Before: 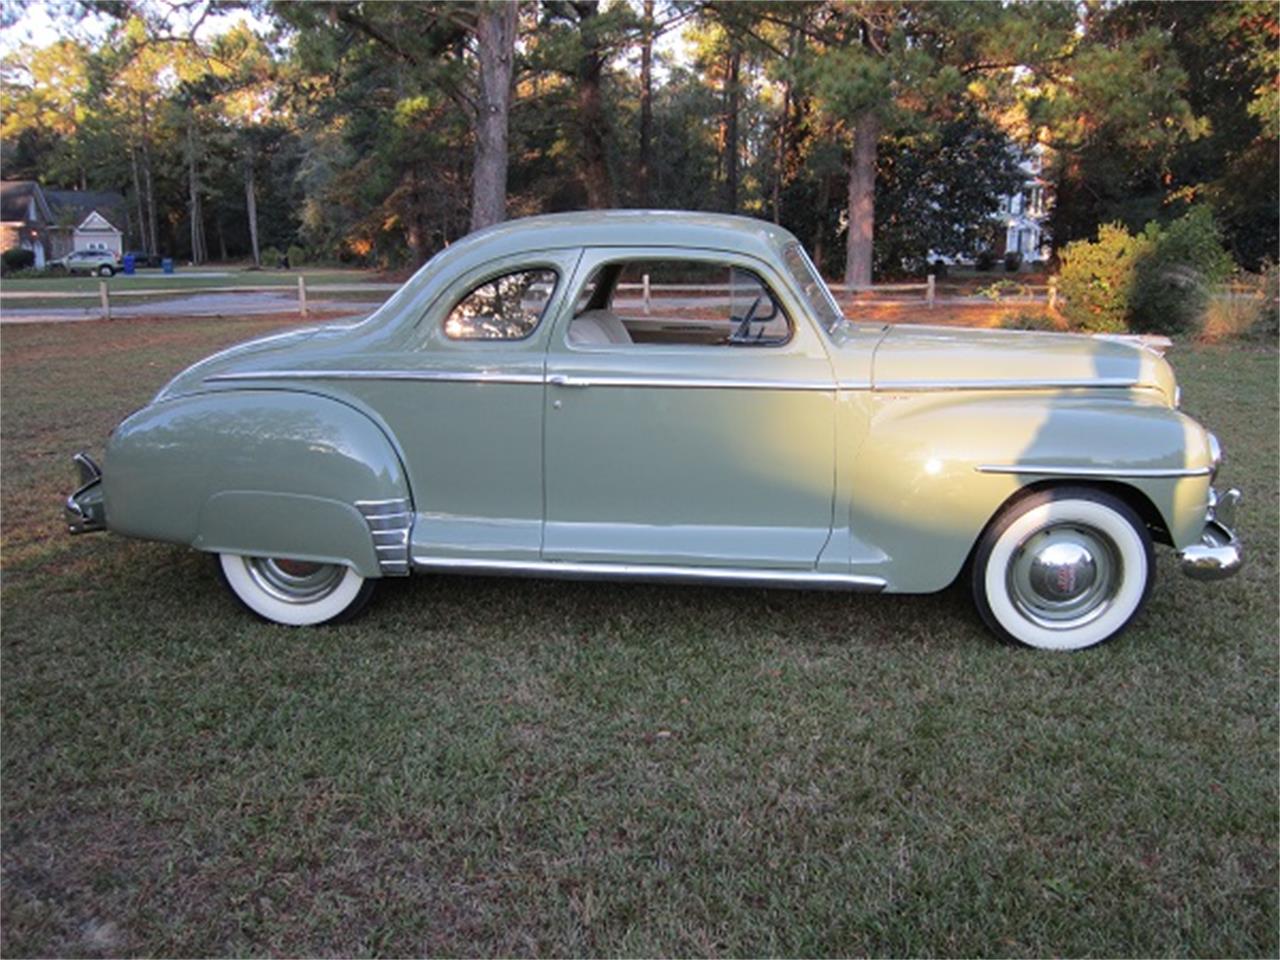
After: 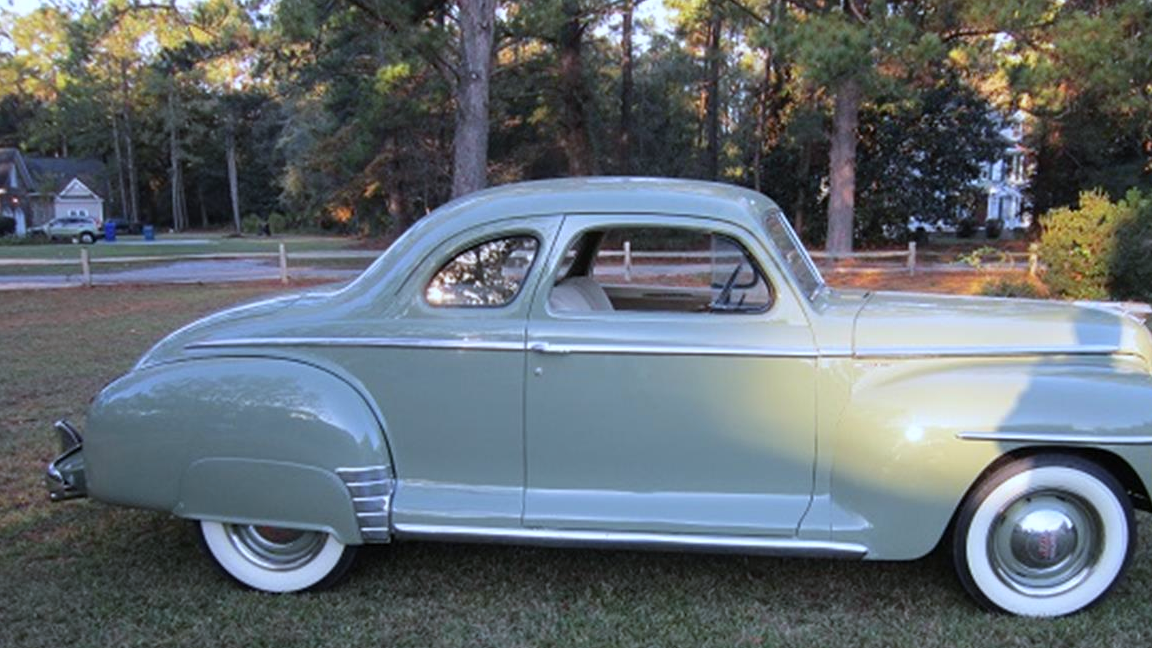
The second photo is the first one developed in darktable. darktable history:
crop: left 1.509%, top 3.452%, right 7.696%, bottom 28.452%
white balance: red 0.924, blue 1.095
